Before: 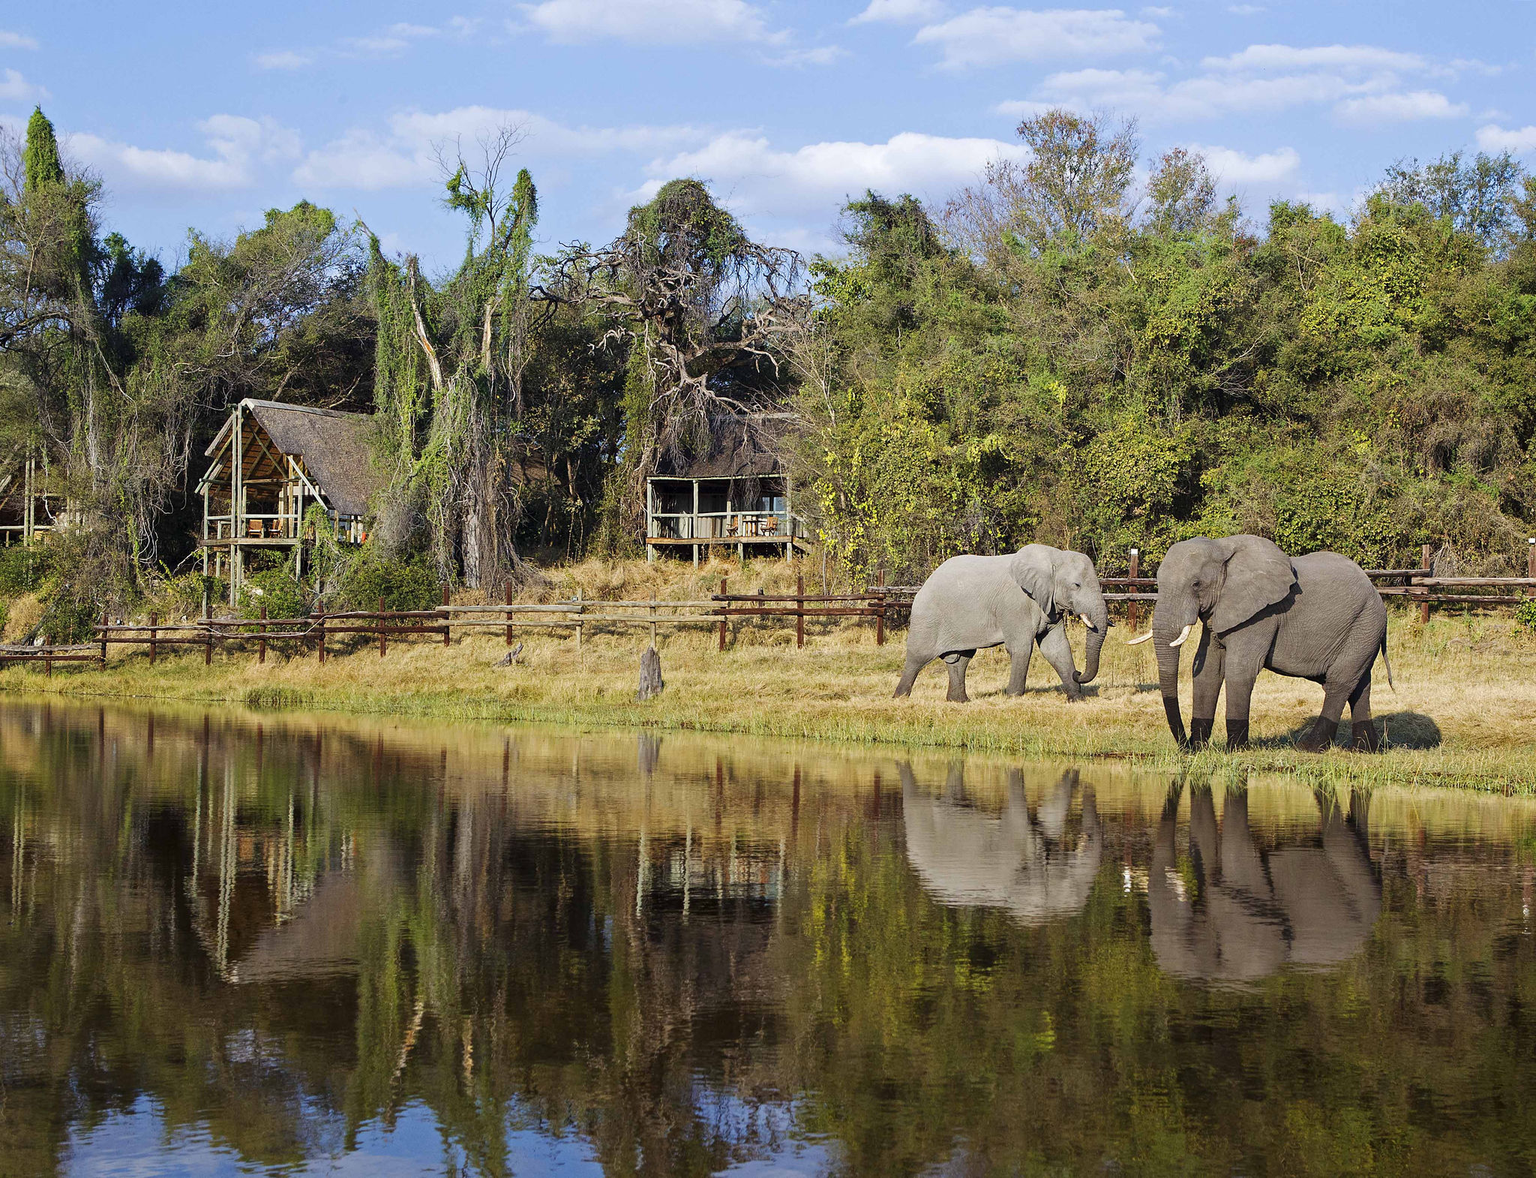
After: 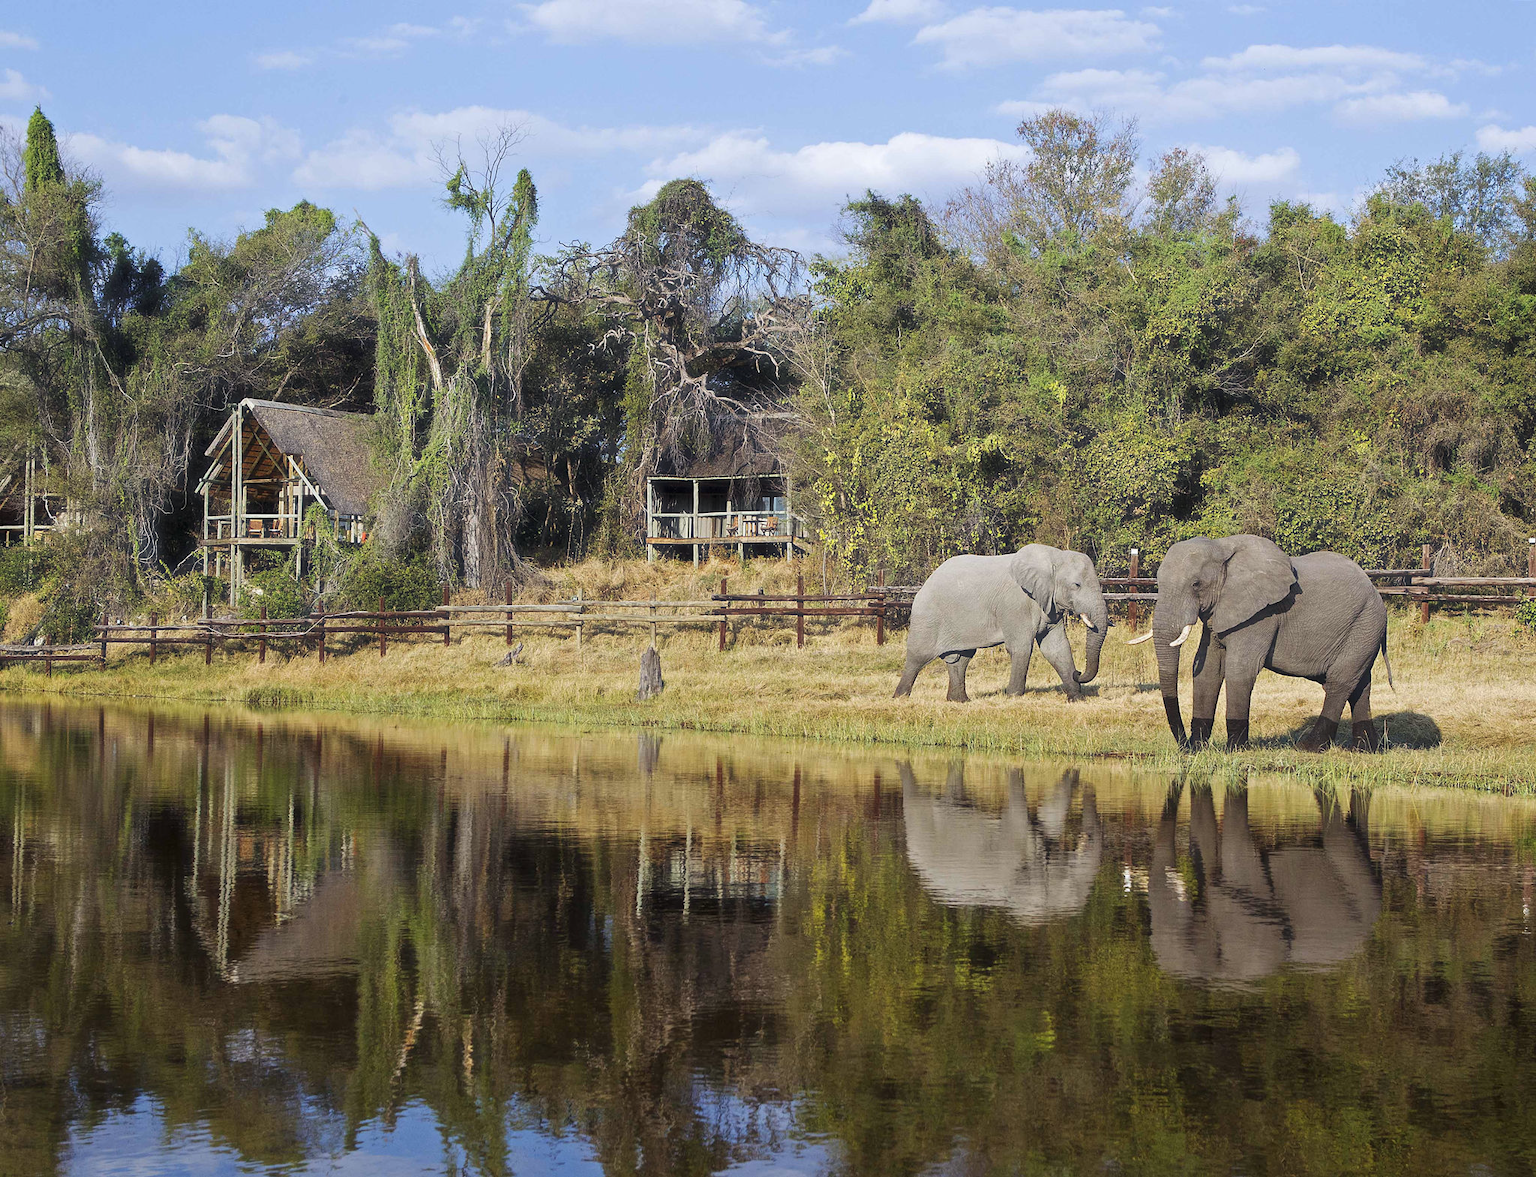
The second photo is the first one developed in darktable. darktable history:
haze removal: strength -0.083, distance 0.36, compatibility mode true, adaptive false
